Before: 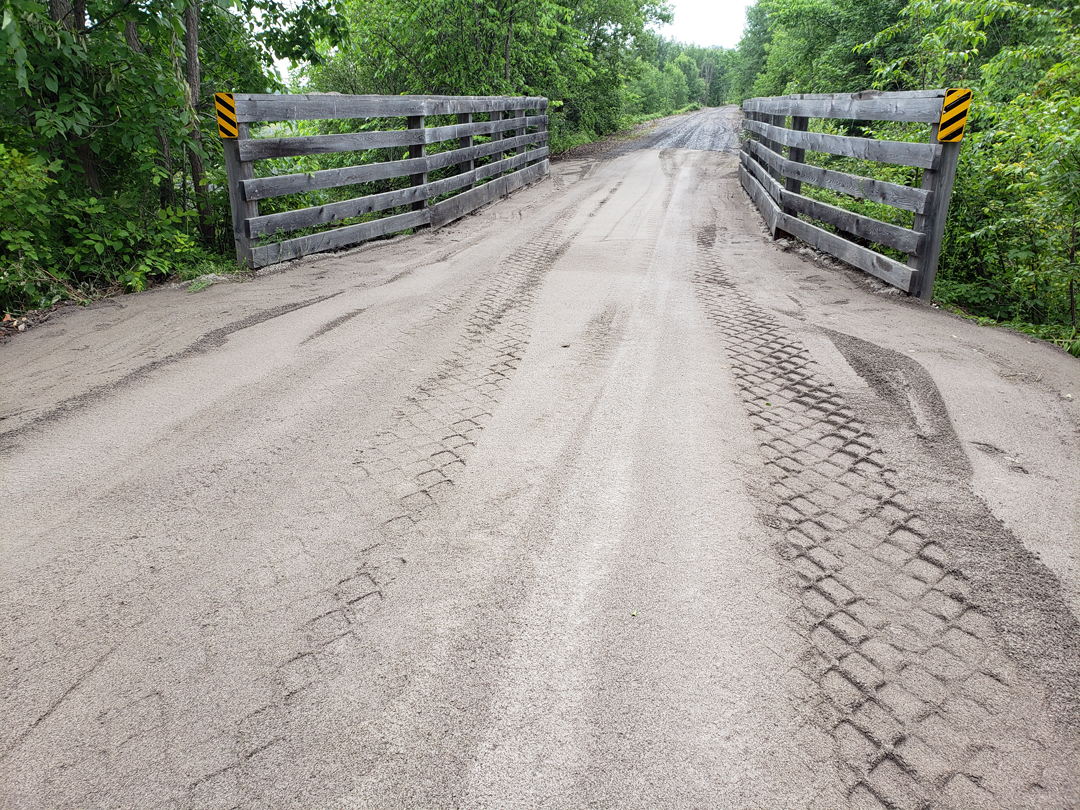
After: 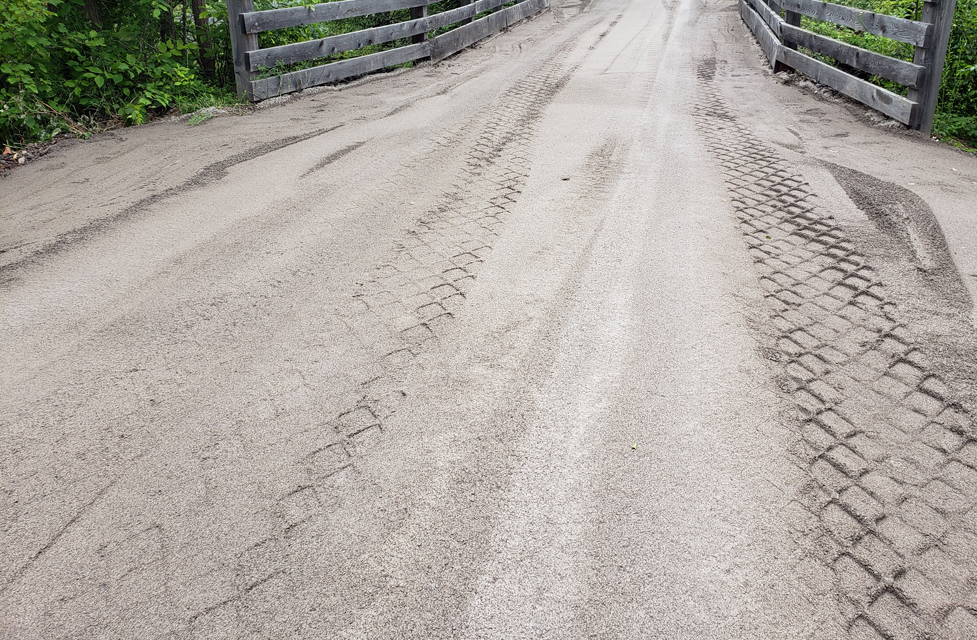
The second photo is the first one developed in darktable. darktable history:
crop: top 20.677%, right 9.446%, bottom 0.251%
